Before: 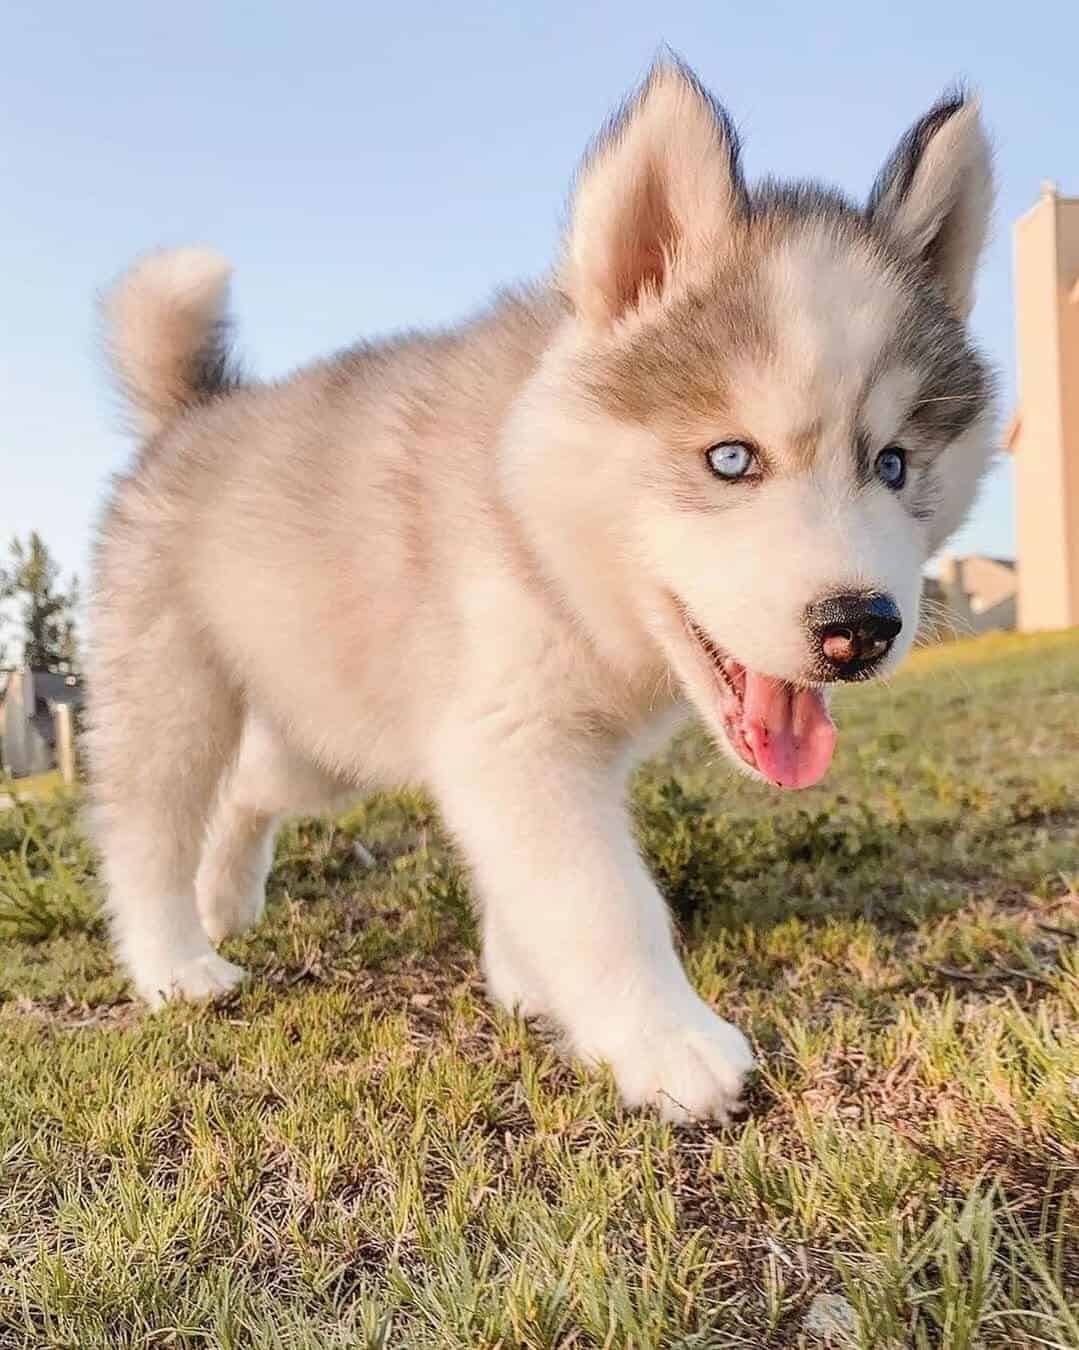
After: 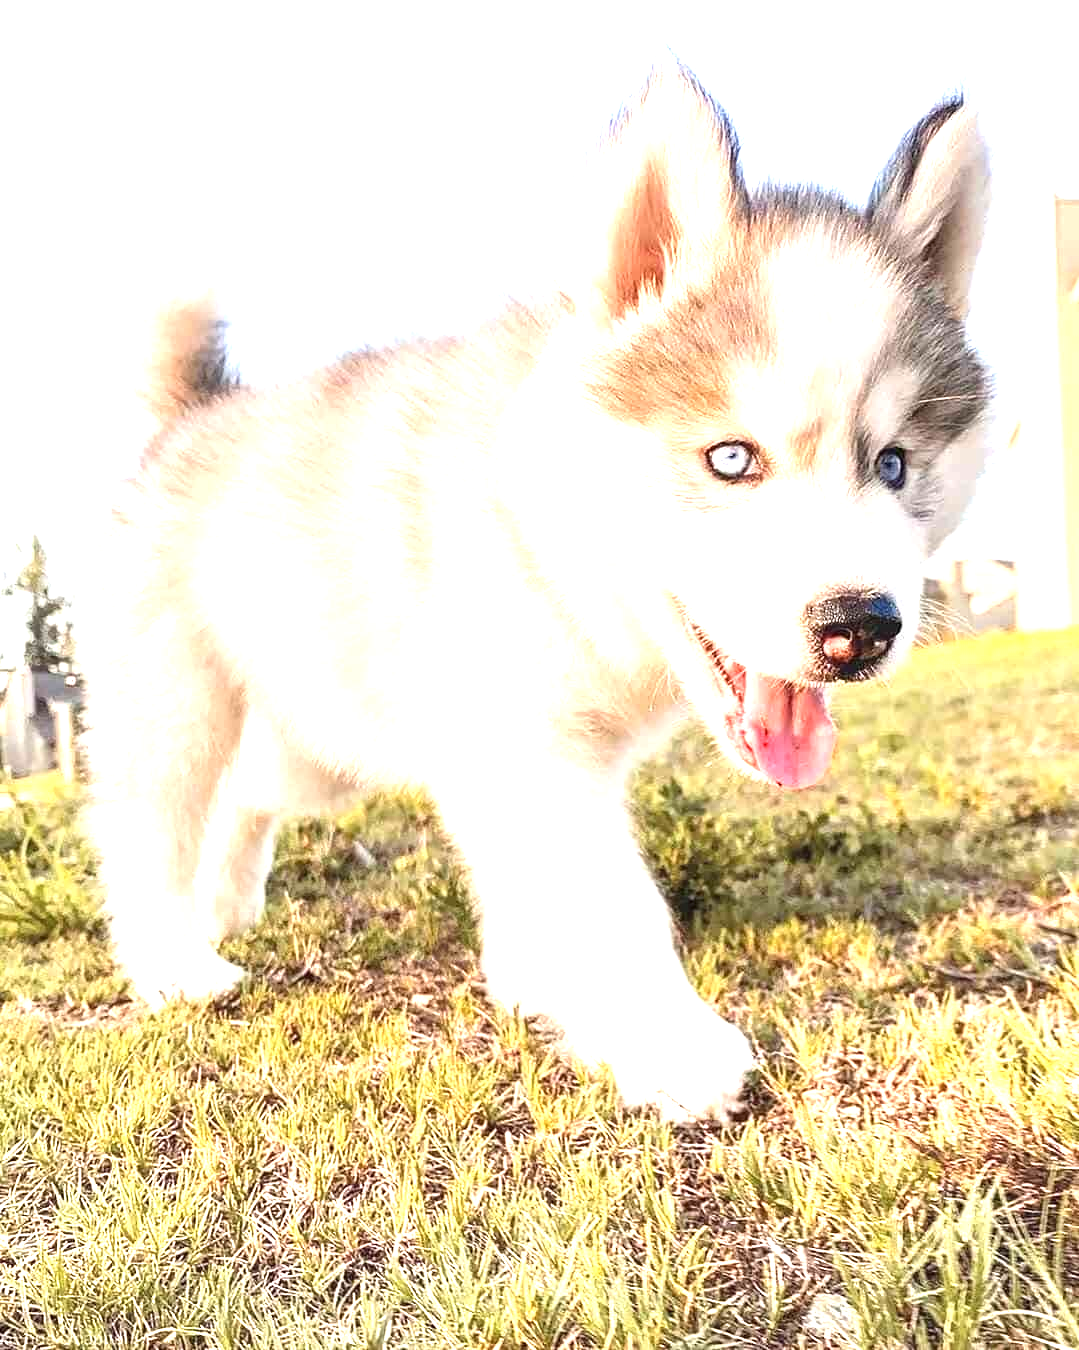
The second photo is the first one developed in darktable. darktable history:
exposure: black level correction 0, exposure 1.408 EV, compensate highlight preservation false
